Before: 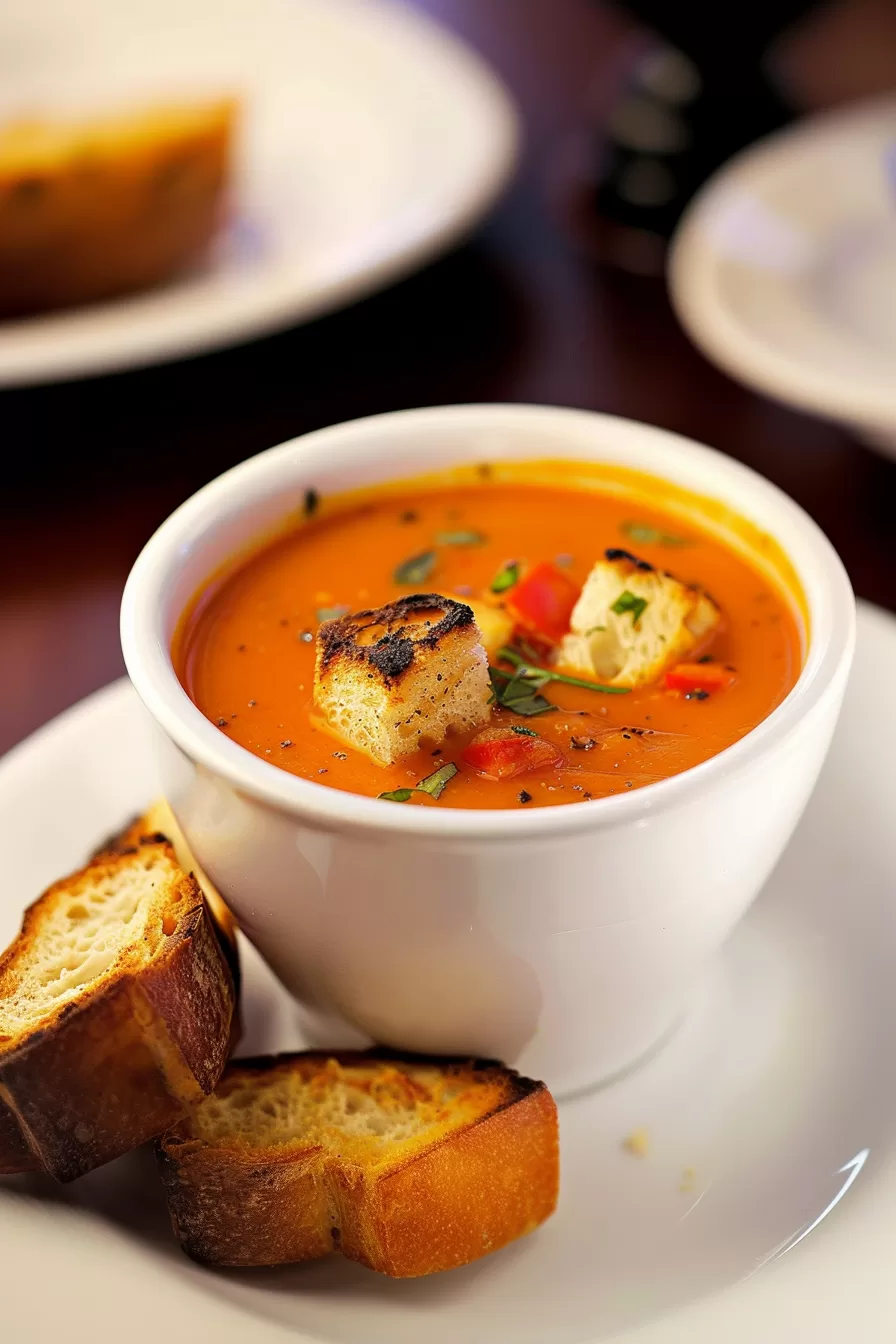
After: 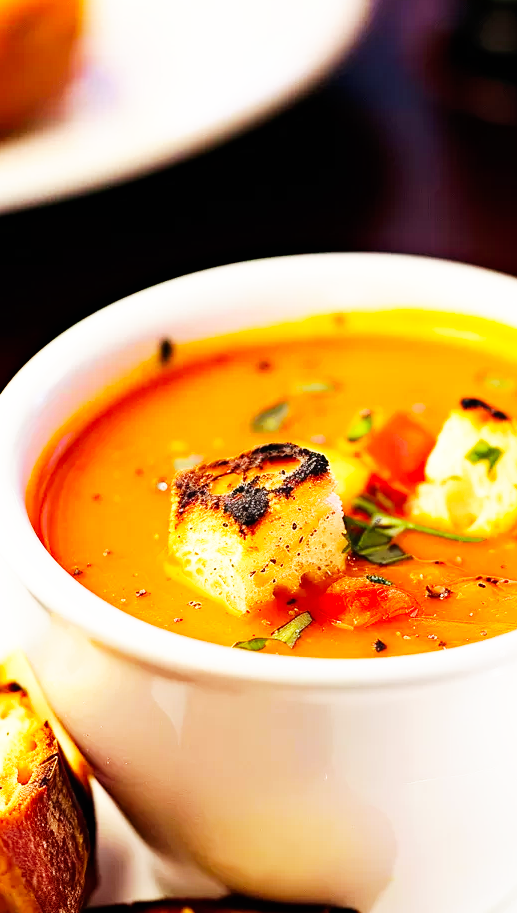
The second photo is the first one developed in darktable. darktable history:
base curve: curves: ch0 [(0, 0) (0.007, 0.004) (0.027, 0.03) (0.046, 0.07) (0.207, 0.54) (0.442, 0.872) (0.673, 0.972) (1, 1)], preserve colors none
contrast equalizer: y [[0.509, 0.514, 0.523, 0.542, 0.578, 0.603], [0.5 ×6], [0.509, 0.514, 0.523, 0.542, 0.578, 0.603], [0.001, 0.002, 0.003, 0.005, 0.01, 0.013], [0.001, 0.002, 0.003, 0.005, 0.01, 0.013]], mix -0.314
haze removal: compatibility mode true
crop: left 16.212%, top 11.297%, right 26.019%, bottom 20.718%
